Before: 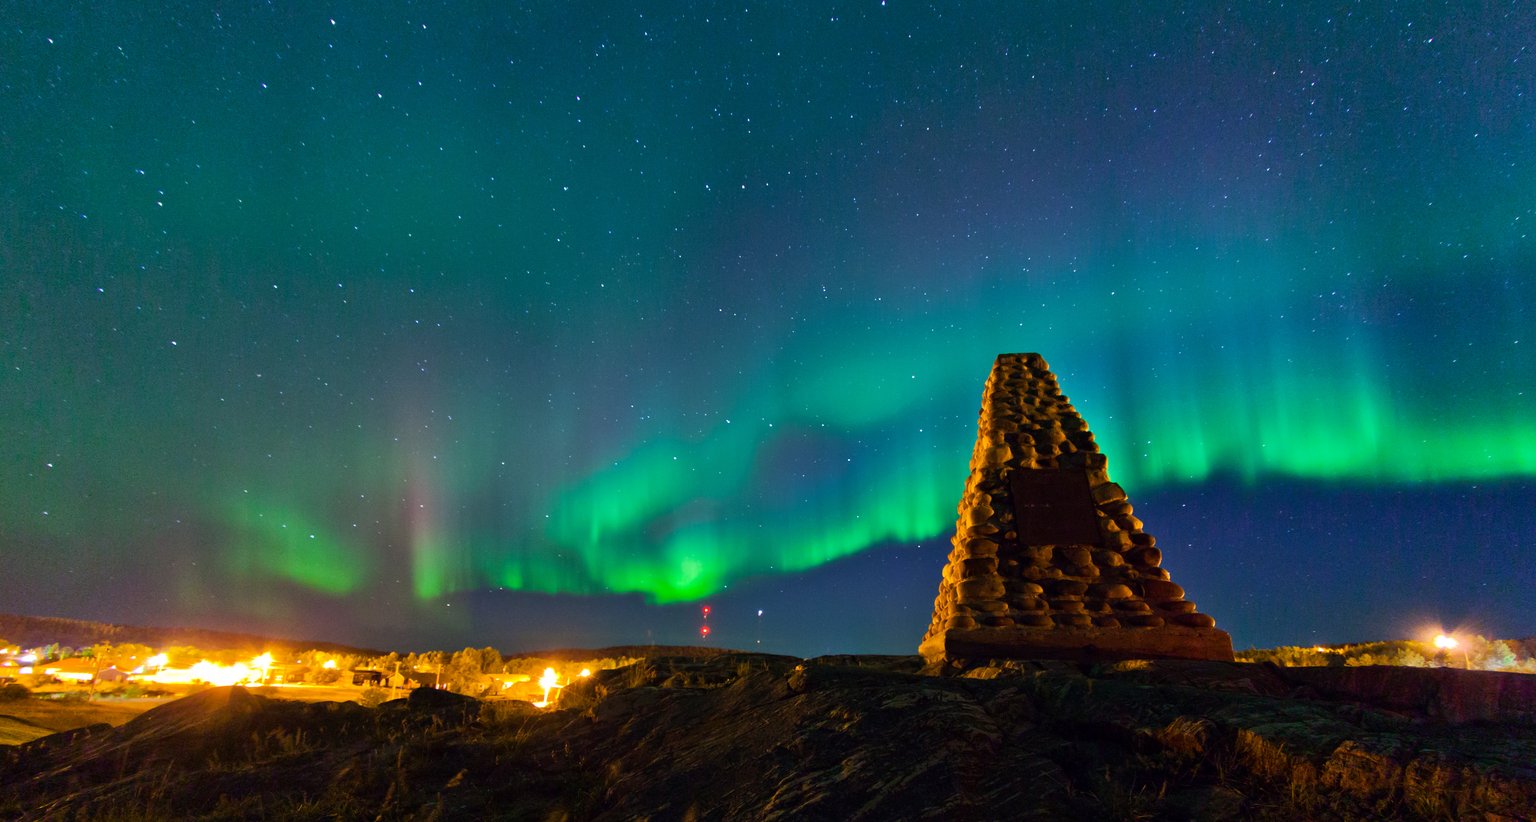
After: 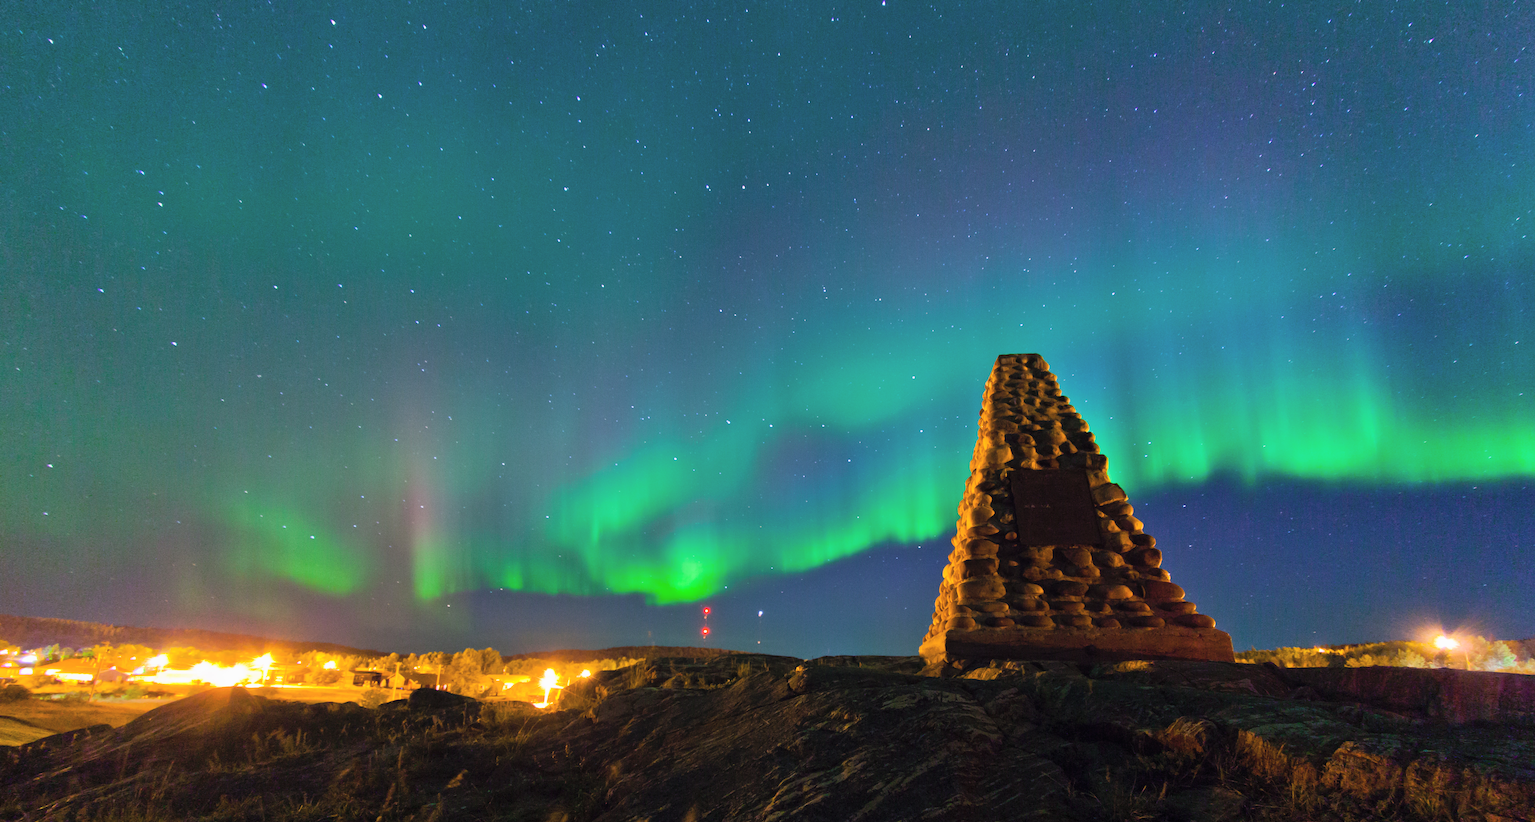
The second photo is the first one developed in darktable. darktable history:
contrast brightness saturation: brightness 0.142
local contrast: mode bilateral grid, contrast 100, coarseness 100, detail 89%, midtone range 0.2
